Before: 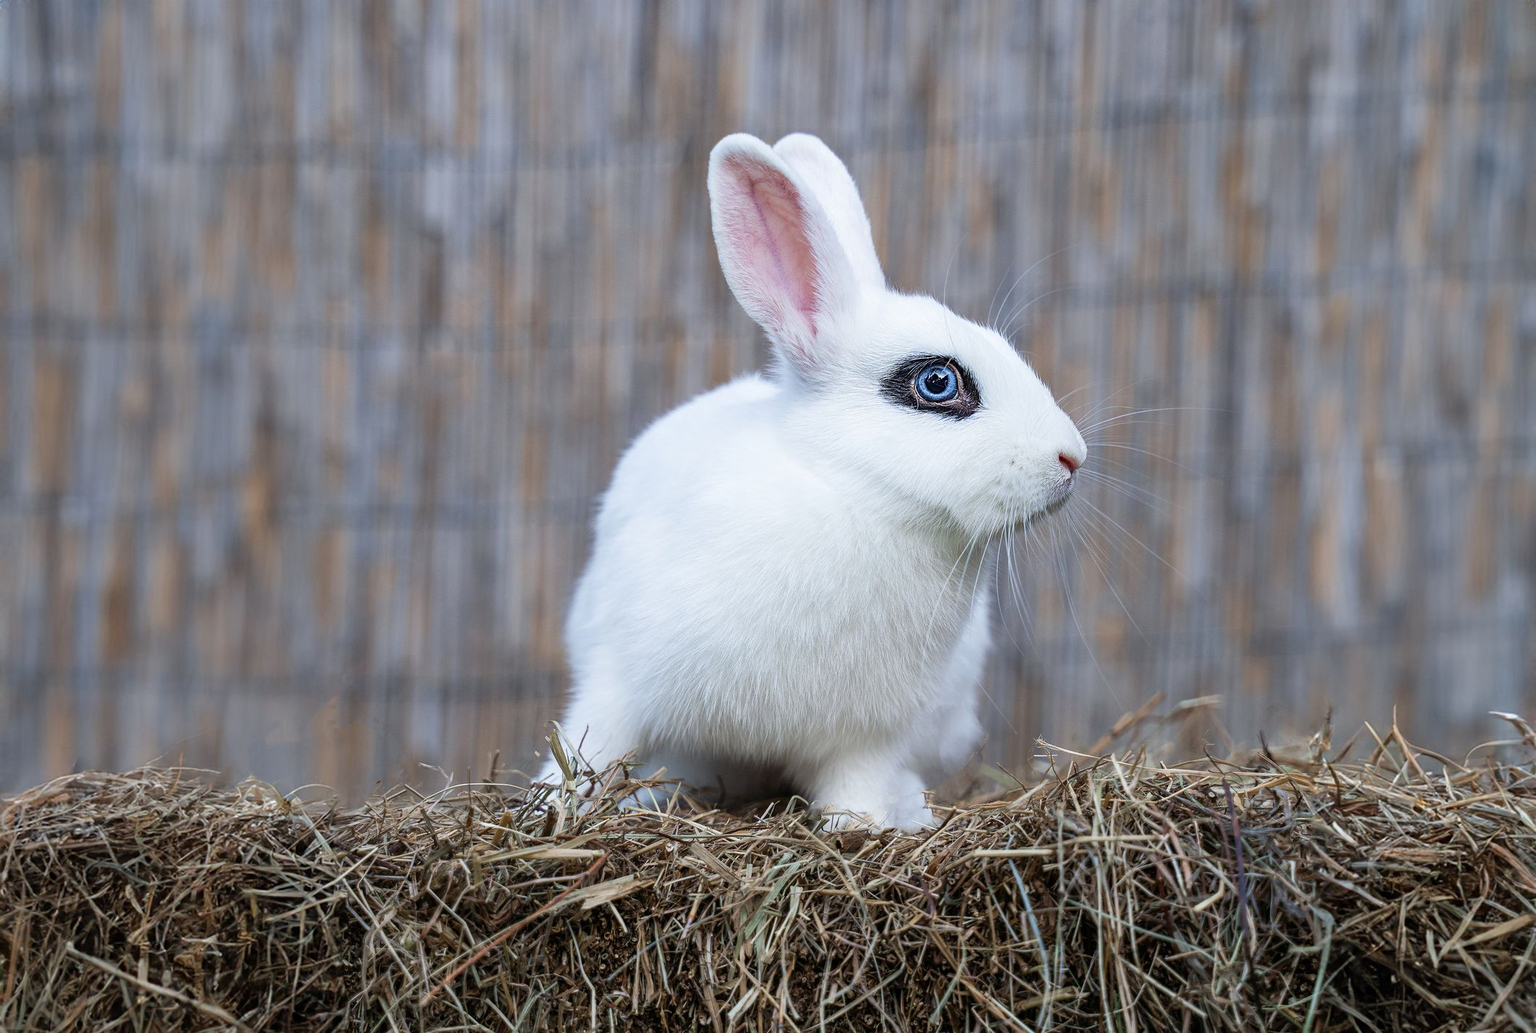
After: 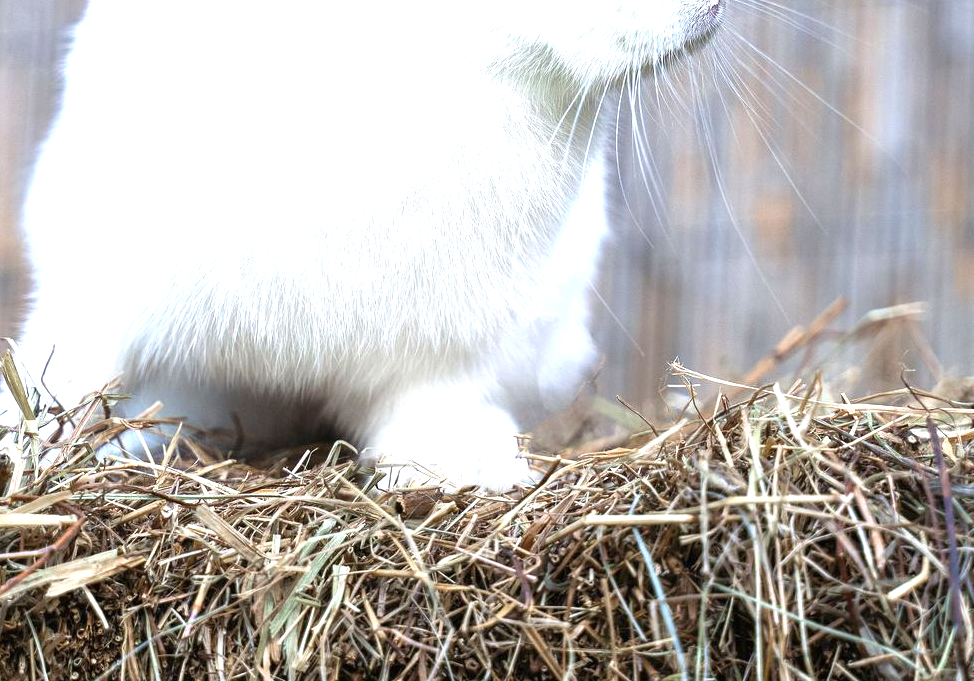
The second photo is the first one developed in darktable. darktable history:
exposure: black level correction 0, exposure 1.2 EV, compensate highlight preservation false
crop: left 35.728%, top 46.056%, right 18.121%, bottom 5.982%
tone equalizer: edges refinement/feathering 500, mask exposure compensation -1.57 EV, preserve details no
